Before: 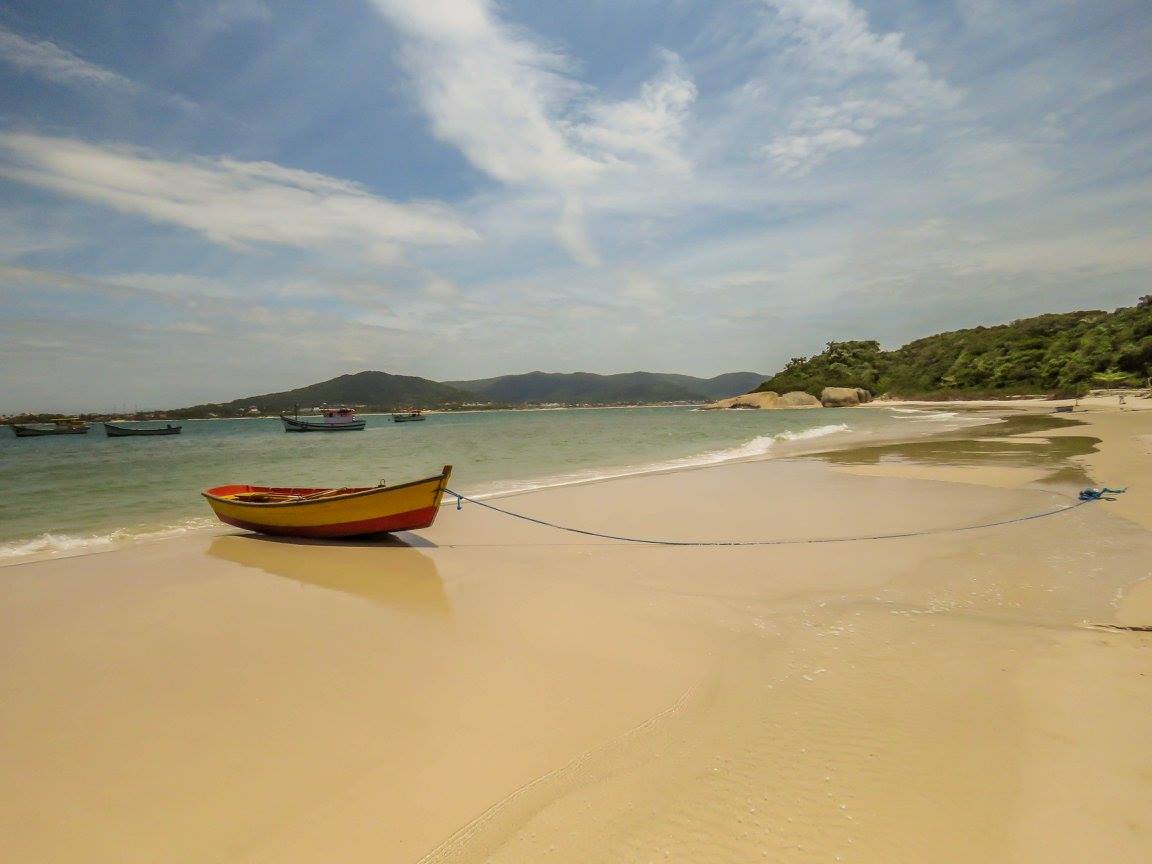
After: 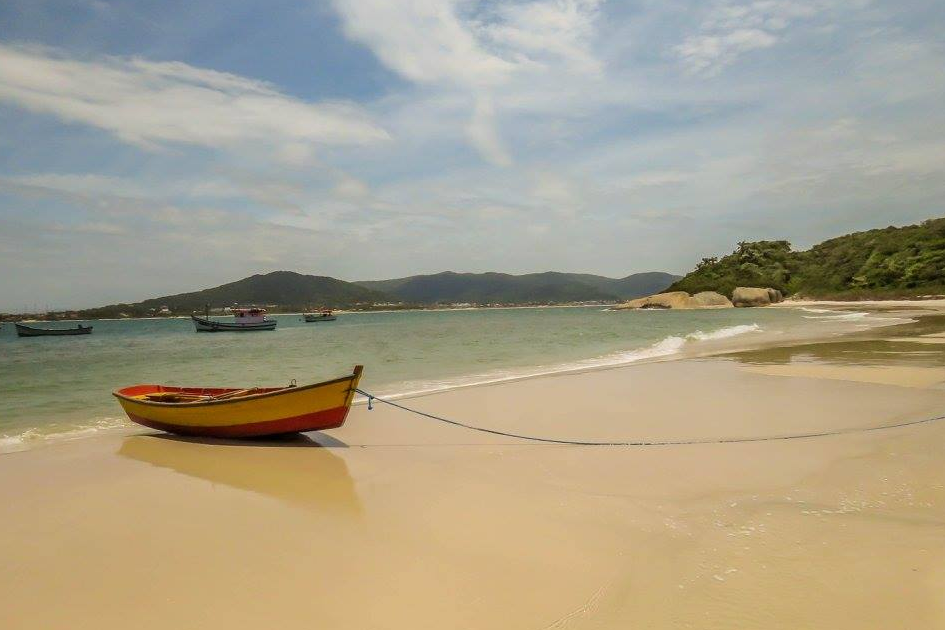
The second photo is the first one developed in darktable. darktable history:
crop: left 7.761%, top 11.579%, right 10.121%, bottom 15.474%
